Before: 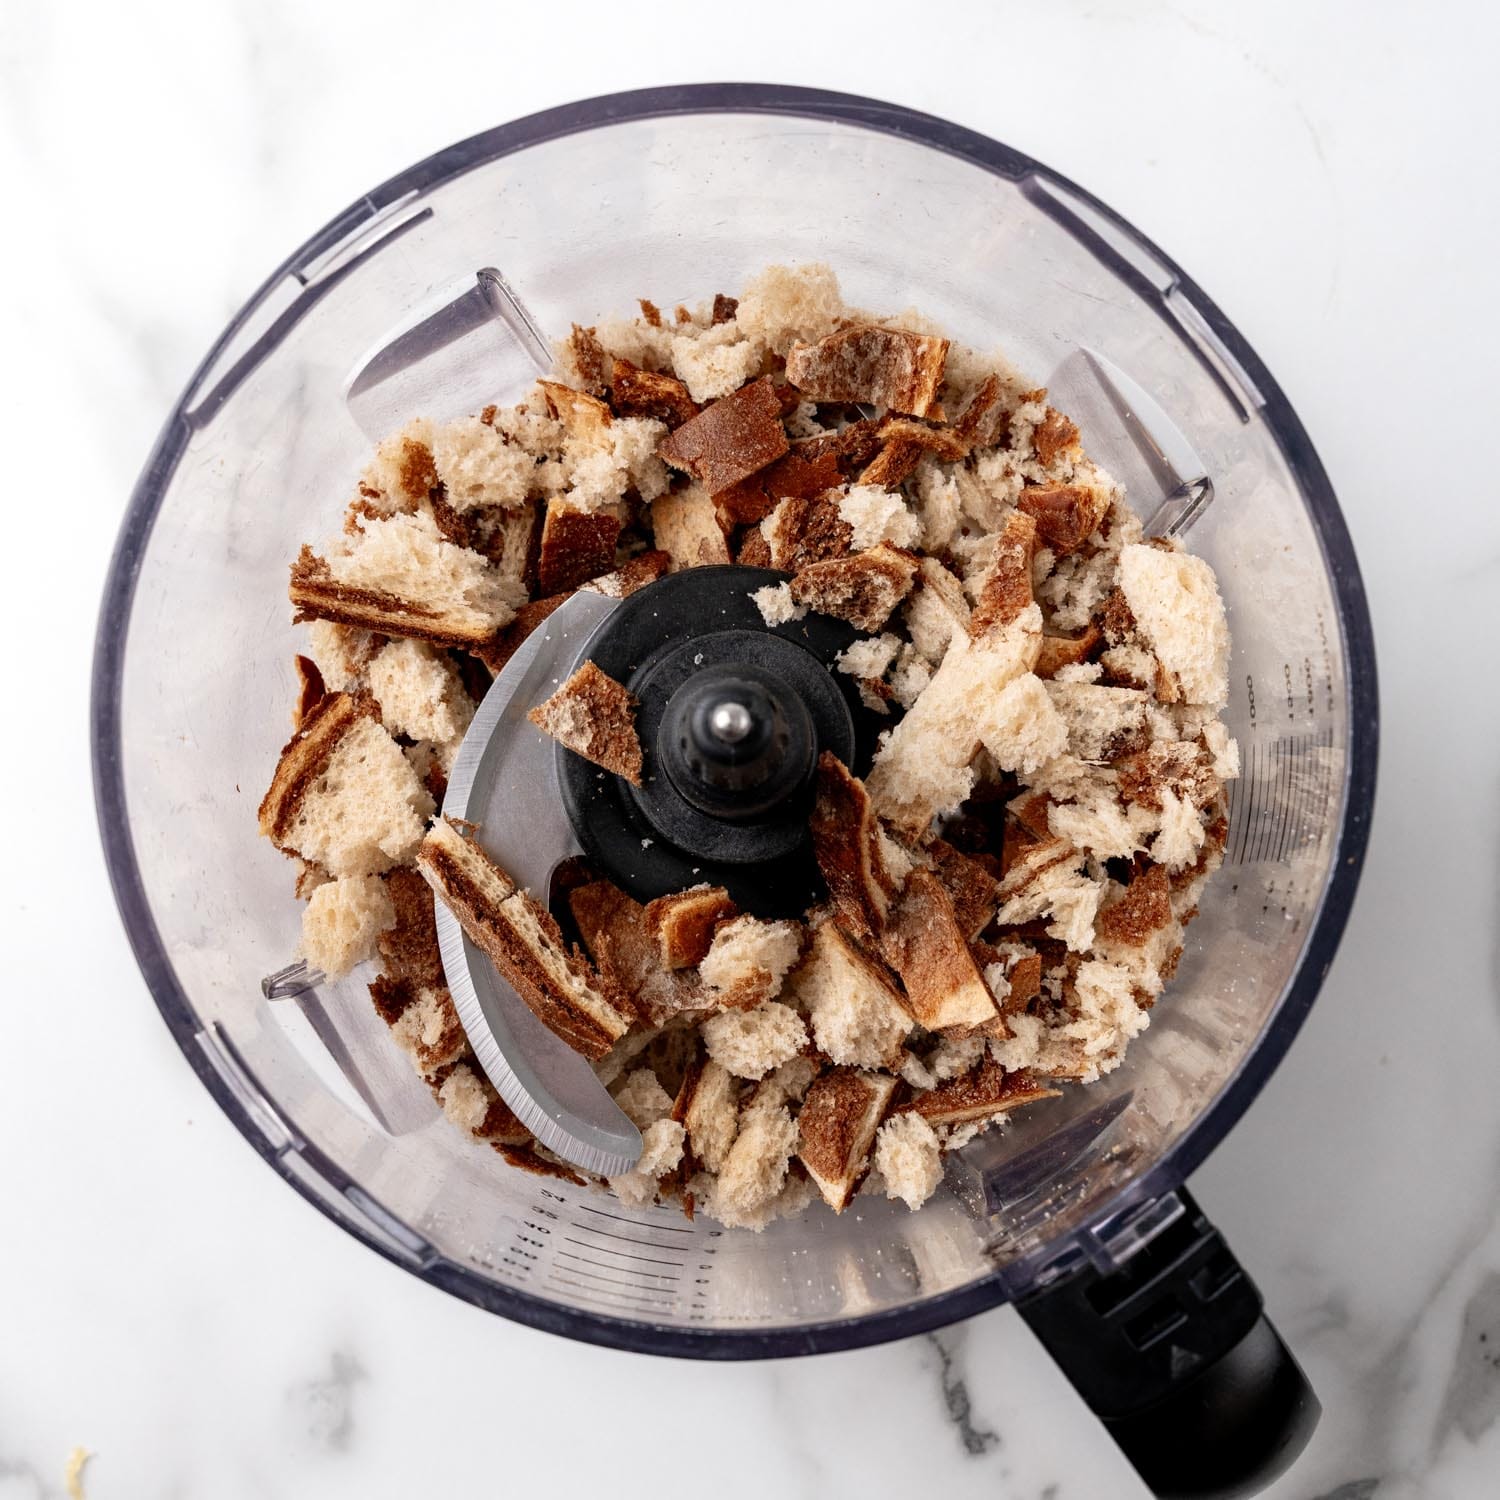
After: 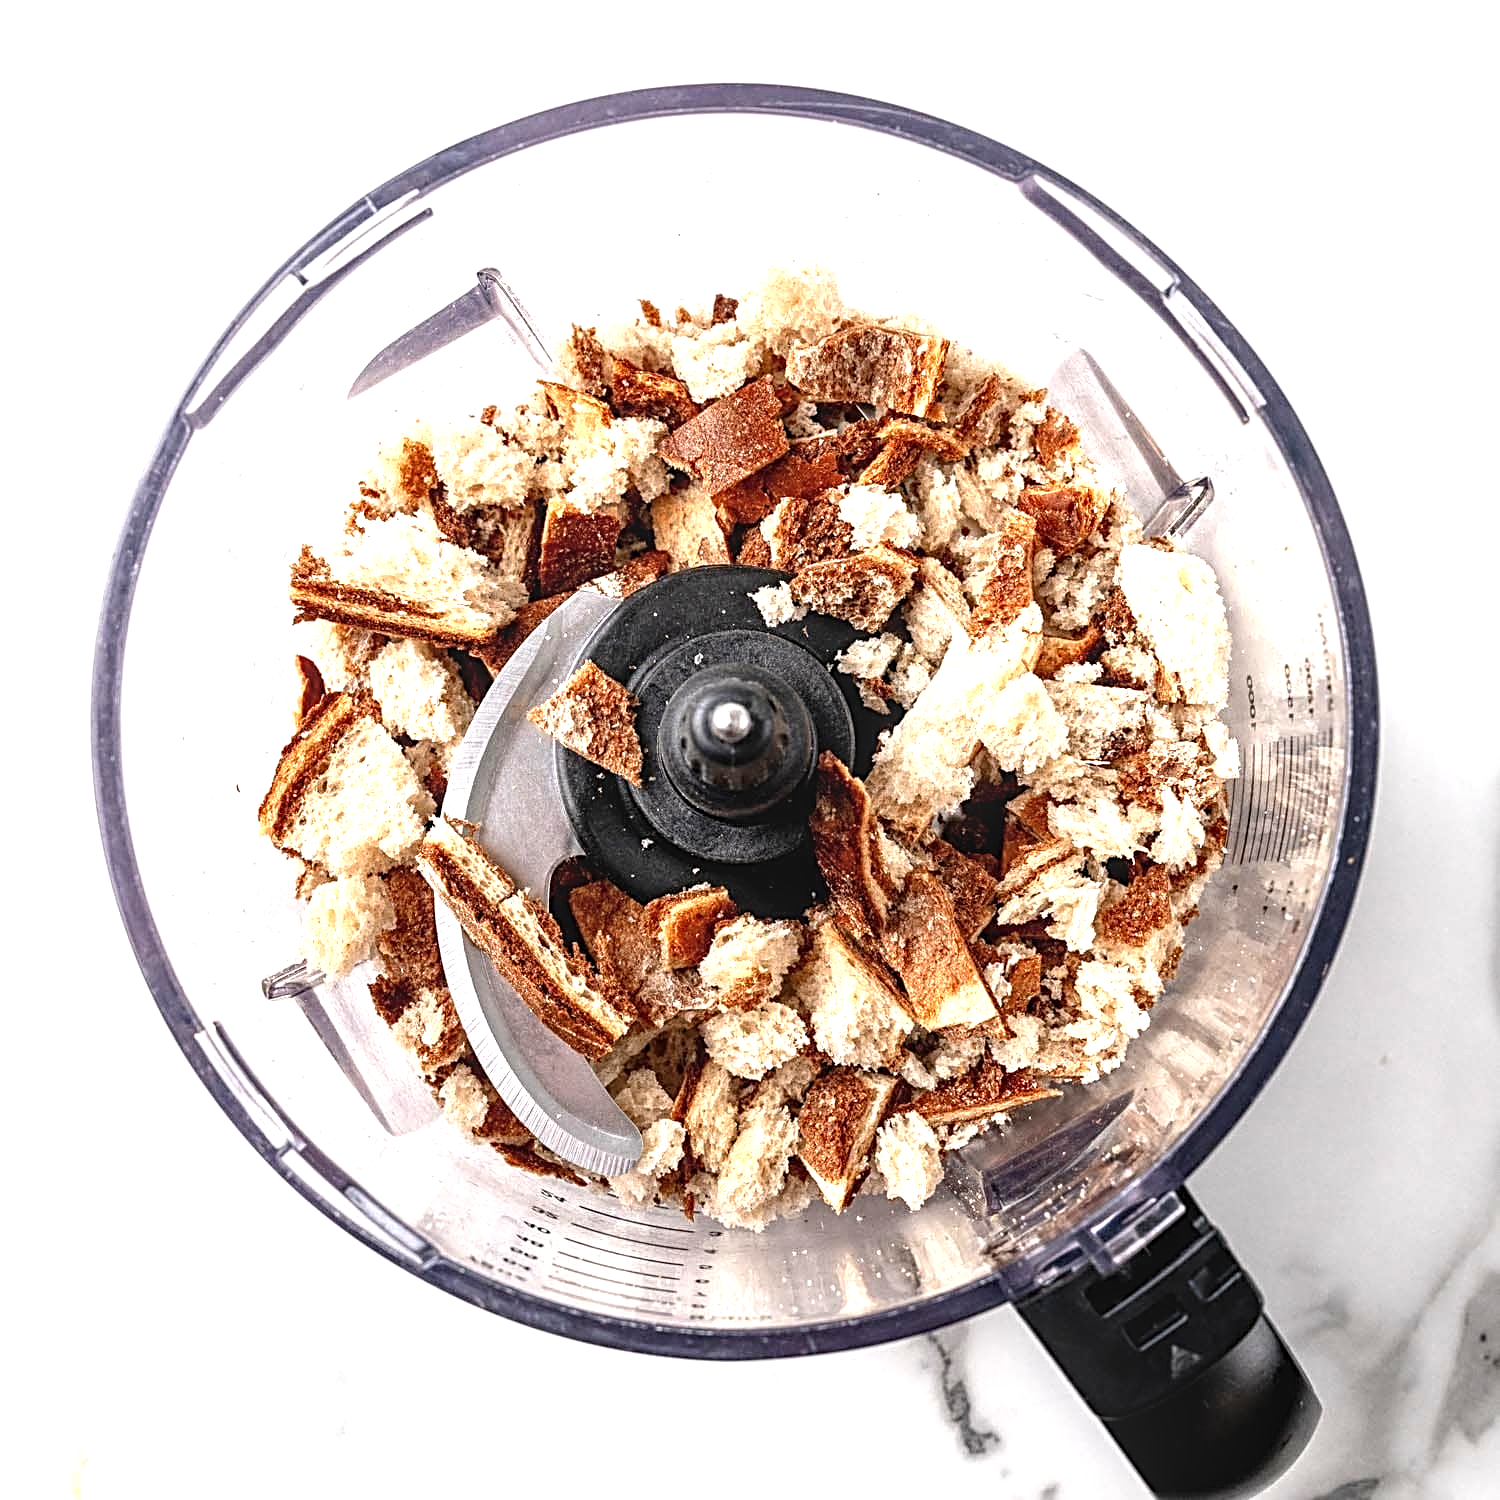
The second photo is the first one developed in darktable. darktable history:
exposure: exposure 1 EV, compensate highlight preservation false
sharpen: radius 2.822, amount 0.72
local contrast: on, module defaults
